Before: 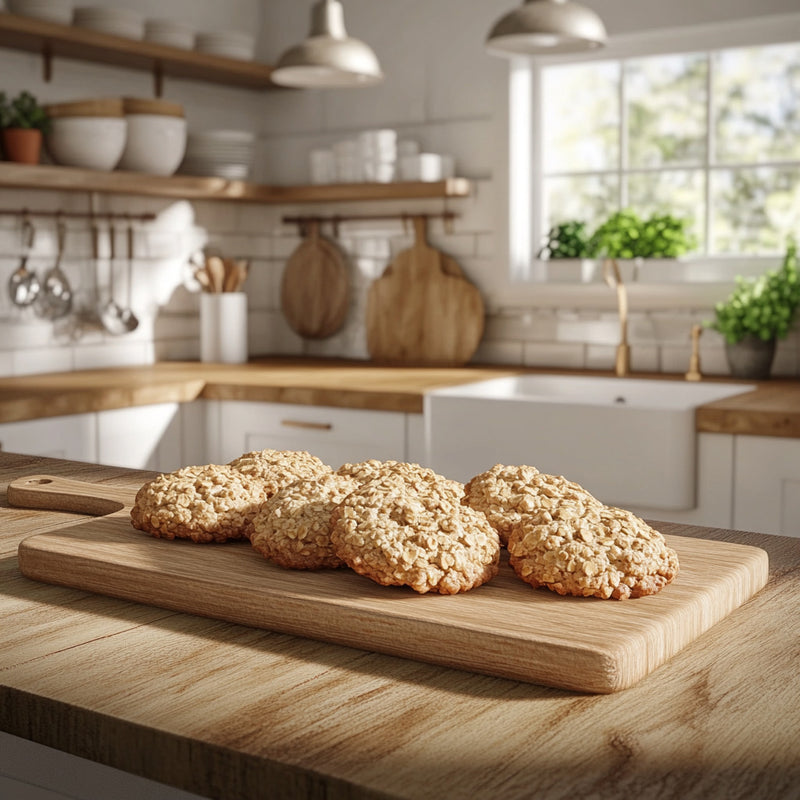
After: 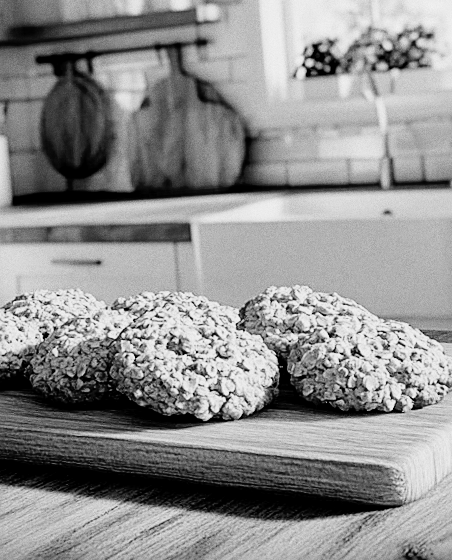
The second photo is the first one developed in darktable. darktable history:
rotate and perspective: rotation -4.57°, crop left 0.054, crop right 0.944, crop top 0.087, crop bottom 0.914
sharpen: on, module defaults
base curve: curves: ch0 [(0, 0) (0.032, 0.037) (0.105, 0.228) (0.435, 0.76) (0.856, 0.983) (1, 1)], preserve colors none
color balance rgb: linear chroma grading › global chroma 15%, perceptual saturation grading › global saturation 30%
monochrome: a -74.22, b 78.2
grain: coarseness 0.09 ISO
exposure: black level correction 0.046, exposure -0.228 EV, compensate highlight preservation false
crop and rotate: left 28.256%, top 17.734%, right 12.656%, bottom 3.573%
